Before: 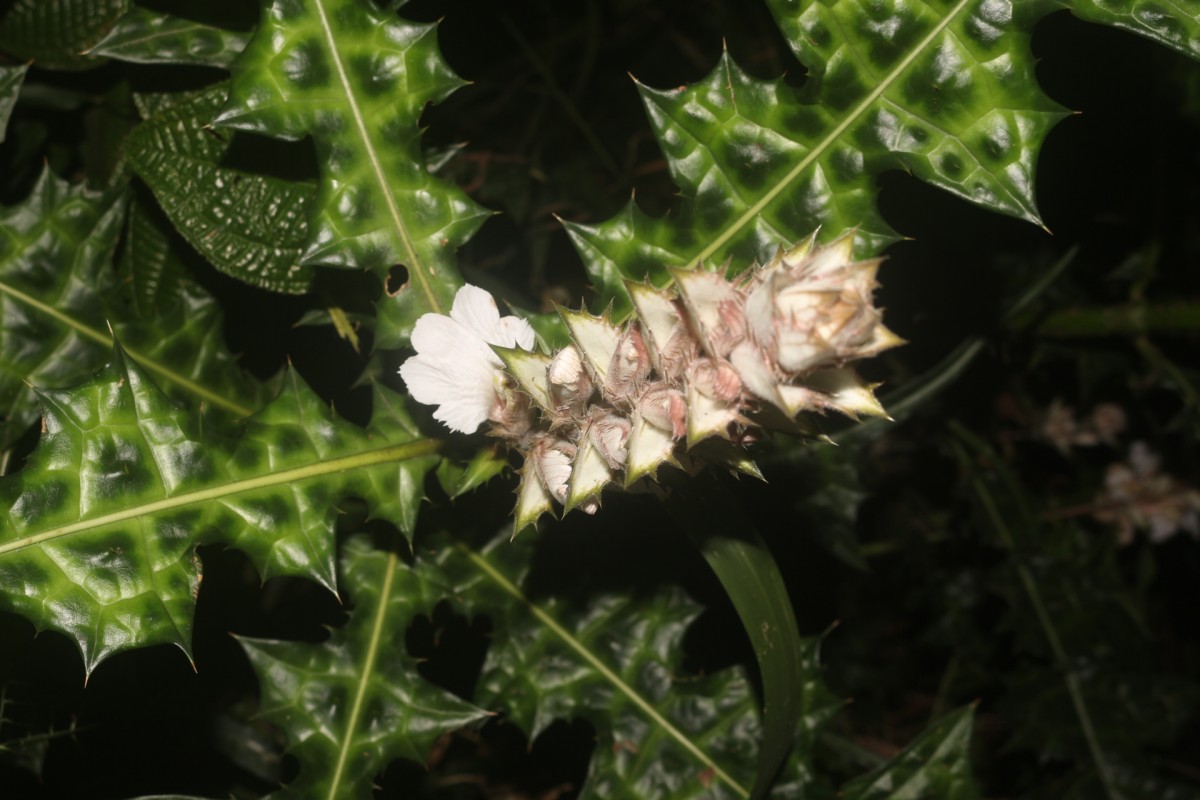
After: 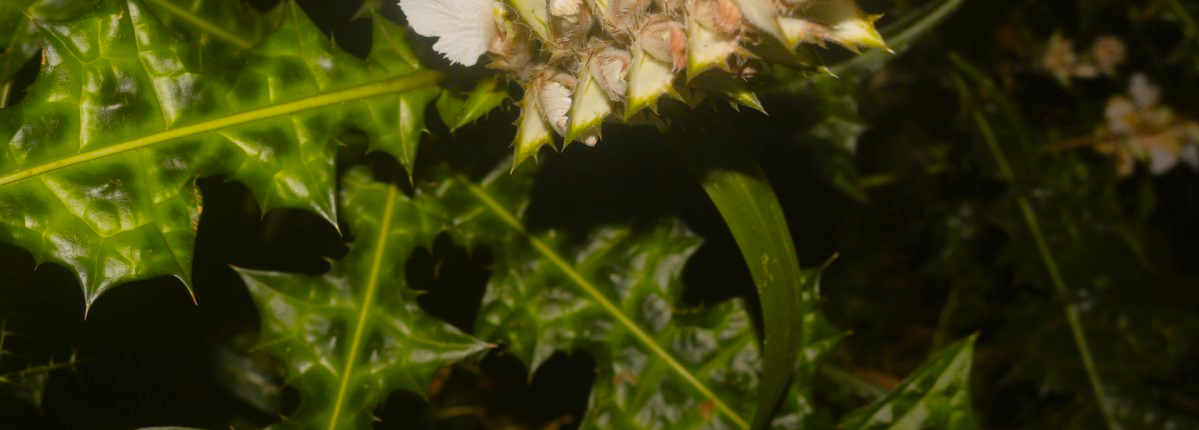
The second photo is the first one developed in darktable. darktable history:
color contrast: green-magenta contrast 1.12, blue-yellow contrast 1.95, unbound 0
shadows and highlights: on, module defaults
crop and rotate: top 46.237%
exposure: exposure -0.21 EV, compensate highlight preservation false
